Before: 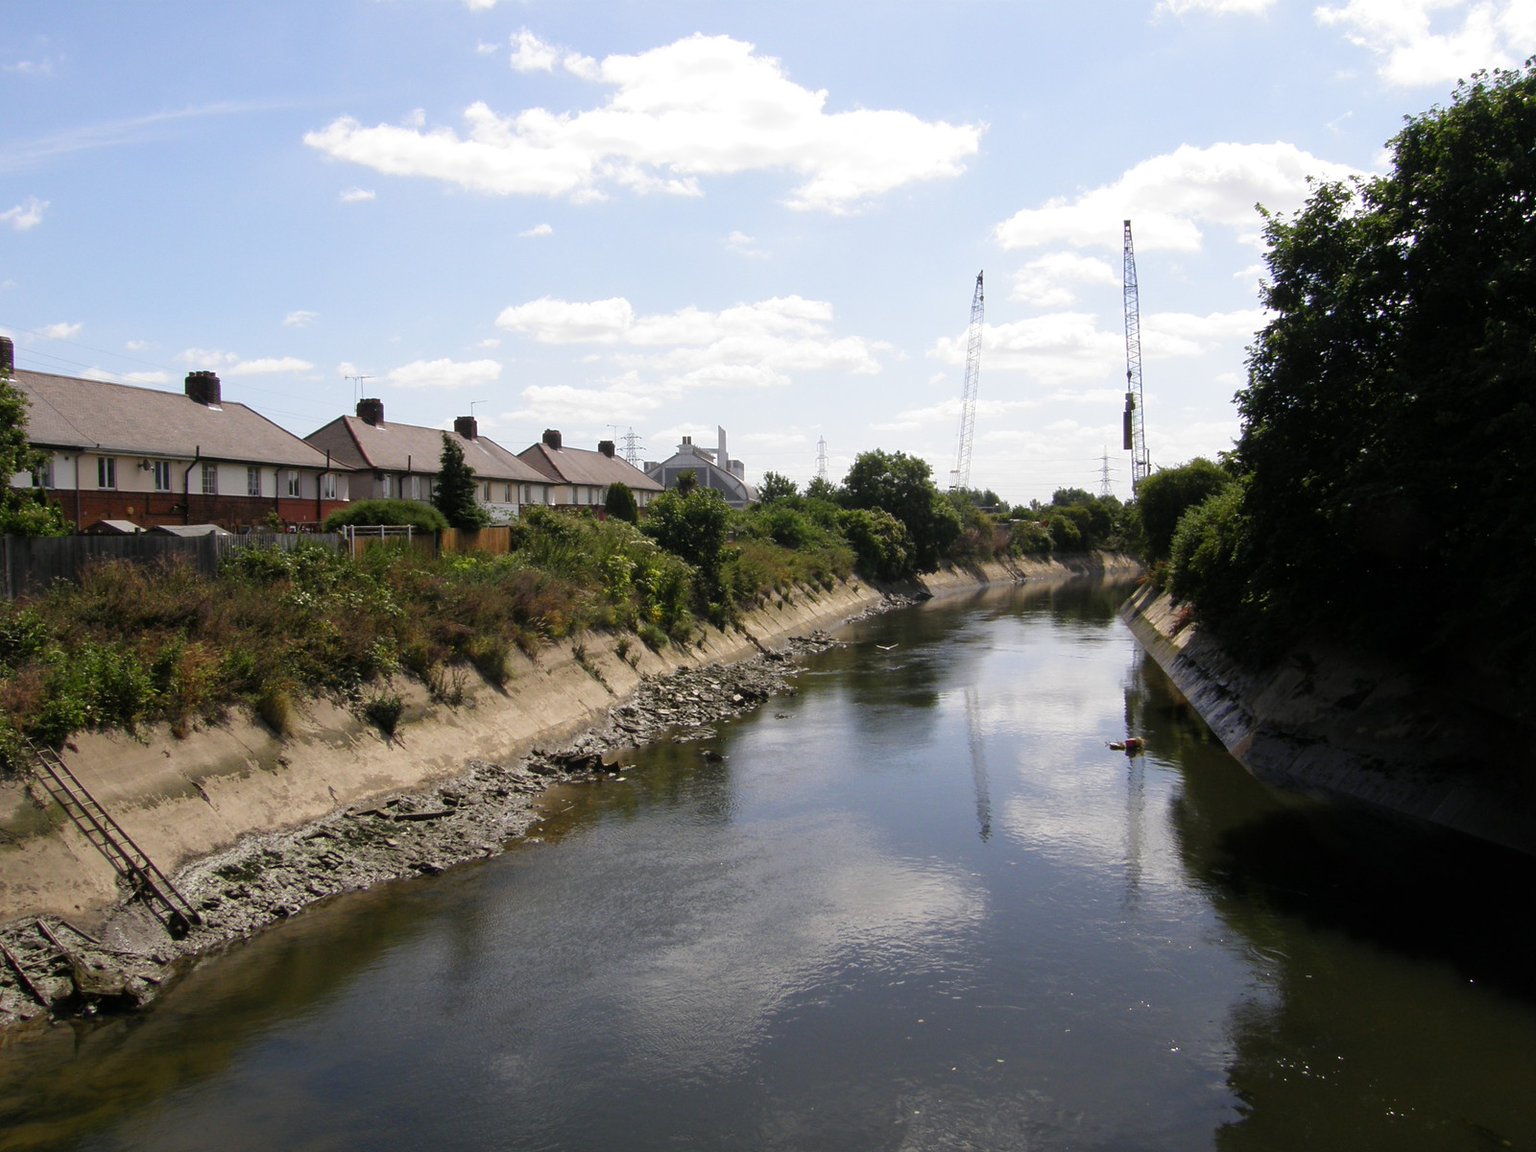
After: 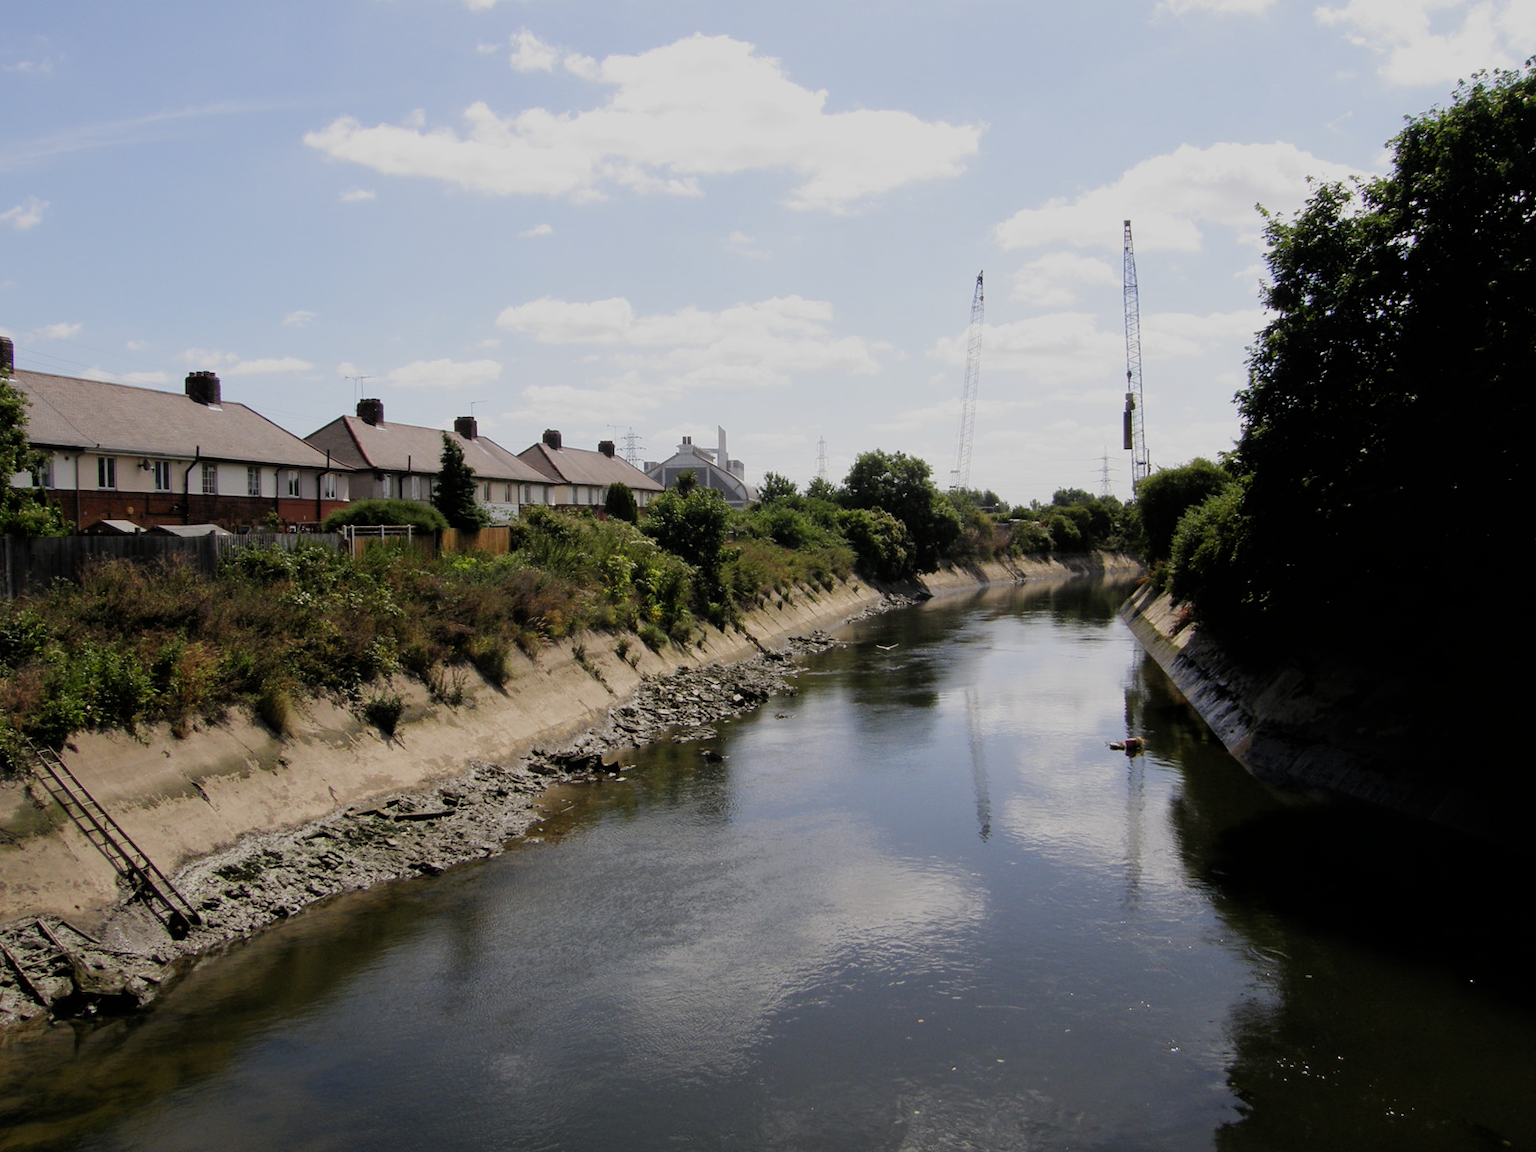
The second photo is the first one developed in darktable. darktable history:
filmic rgb: black relative exposure -7.65 EV, white relative exposure 4.56 EV, hardness 3.61
